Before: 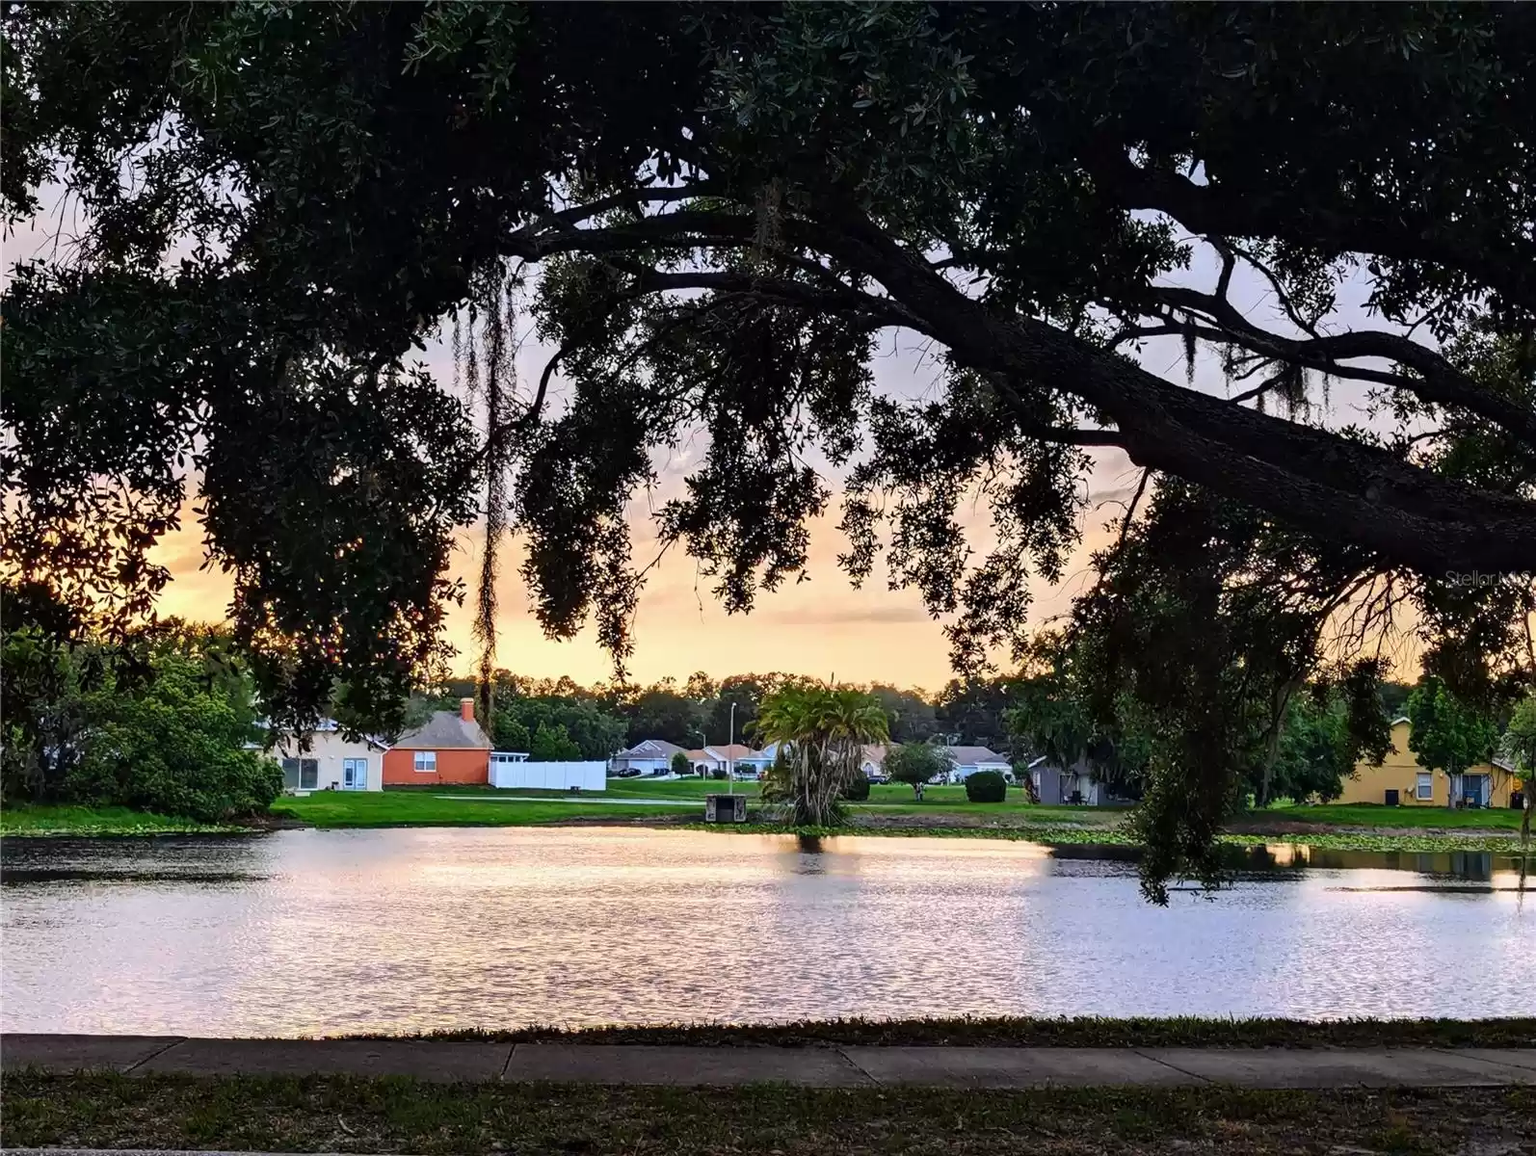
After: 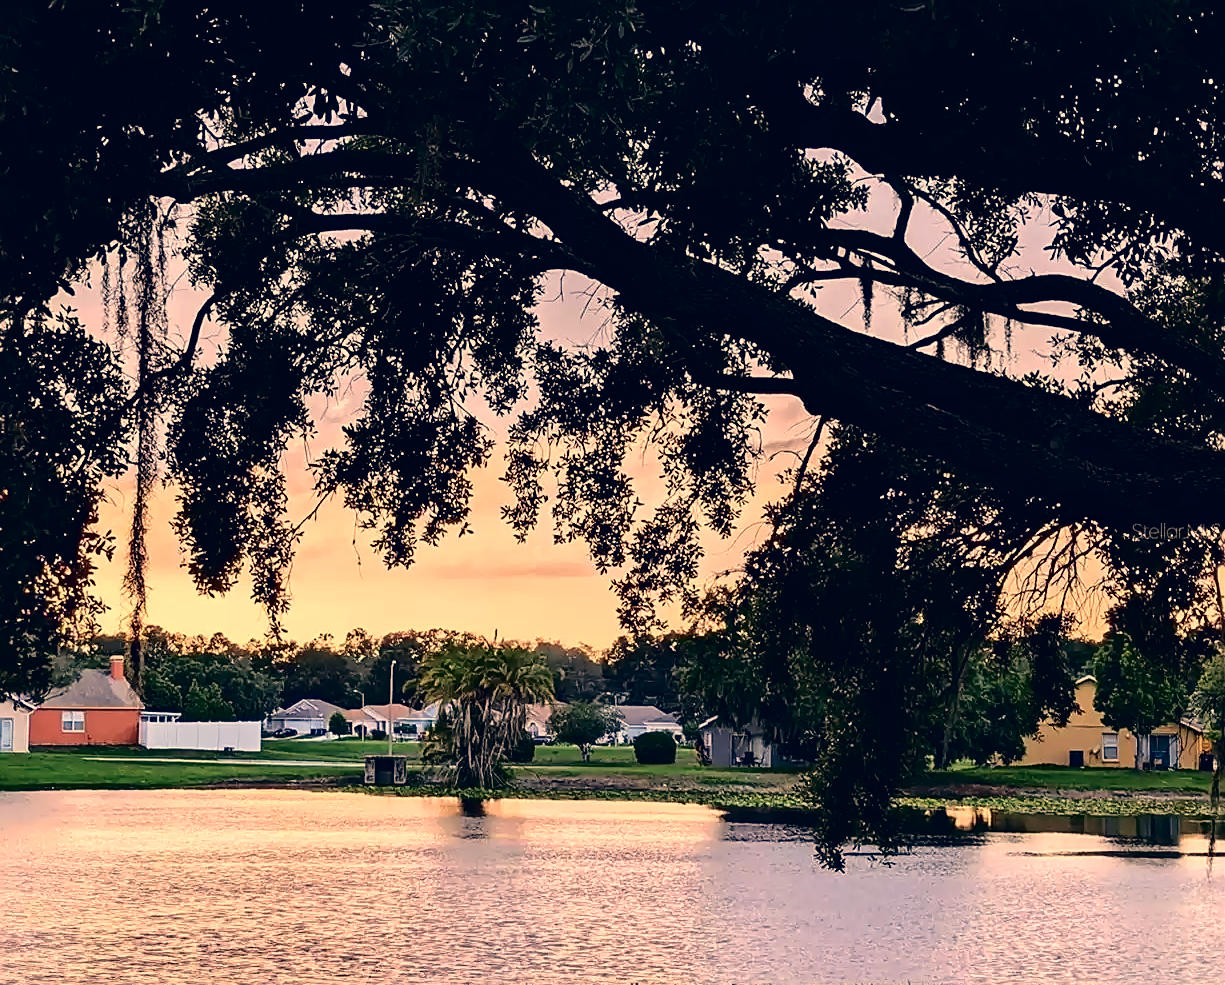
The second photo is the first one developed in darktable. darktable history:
crop: left 23.095%, top 5.827%, bottom 11.854%
exposure: exposure -0.04 EV, compensate highlight preservation false
white balance: red 1.123, blue 0.83
color correction: highlights a* 14.46, highlights b* 5.85, shadows a* -5.53, shadows b* -15.24, saturation 0.85
sharpen: on, module defaults
fill light: exposure -2 EV, width 8.6
